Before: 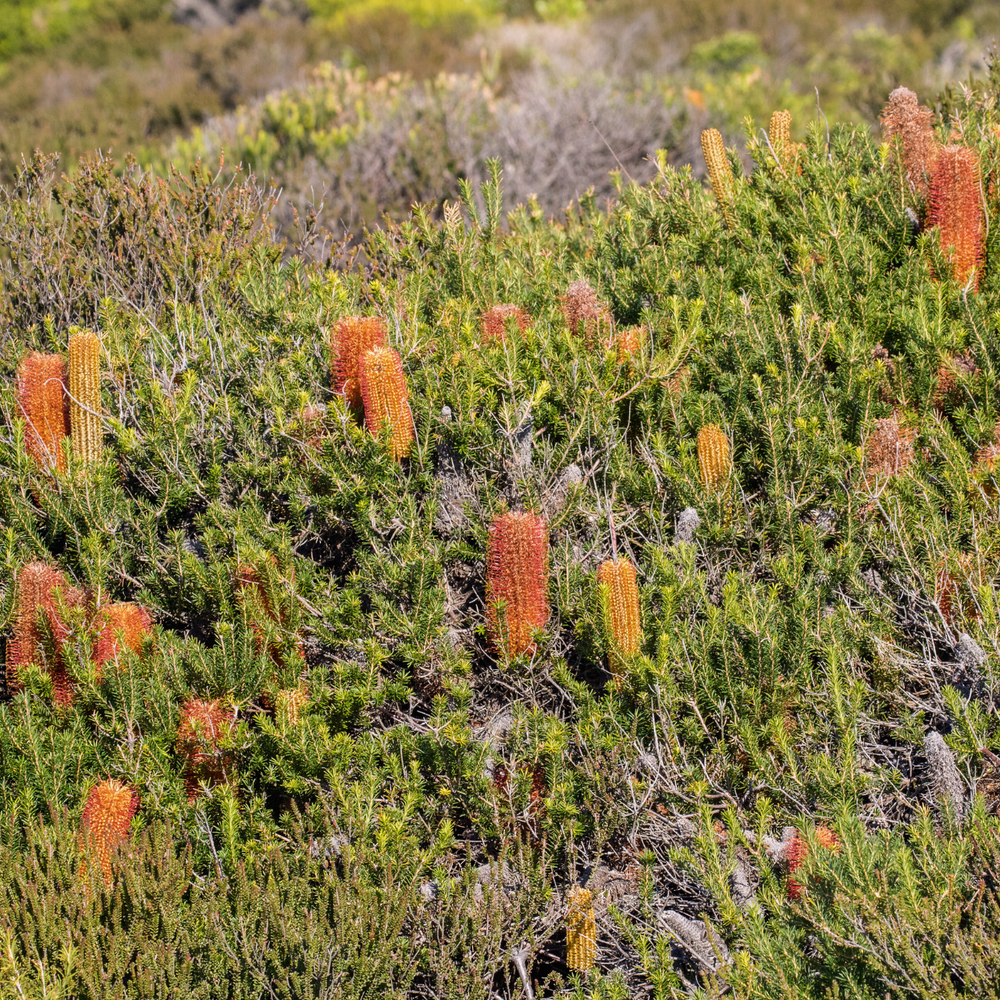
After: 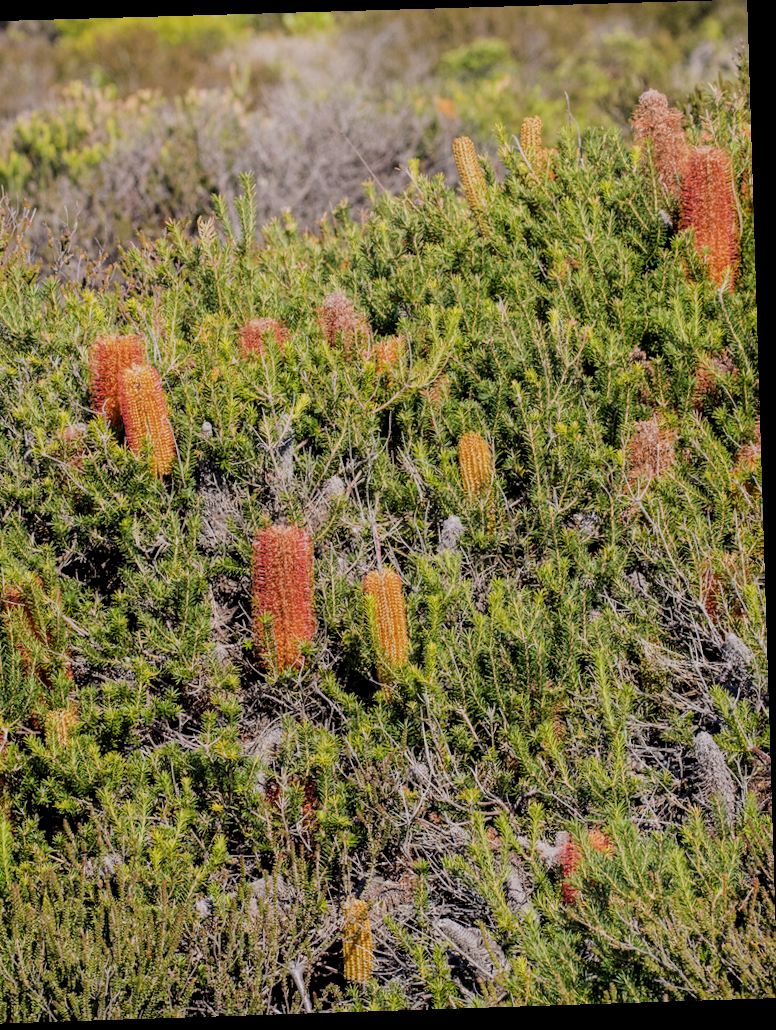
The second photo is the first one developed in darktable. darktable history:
crop and rotate: left 24.6%
rotate and perspective: rotation -1.77°, lens shift (horizontal) 0.004, automatic cropping off
local contrast: highlights 100%, shadows 100%, detail 120%, midtone range 0.2
shadows and highlights: shadows -23.08, highlights 46.15, soften with gaussian
filmic rgb: black relative exposure -7.65 EV, white relative exposure 4.56 EV, hardness 3.61
